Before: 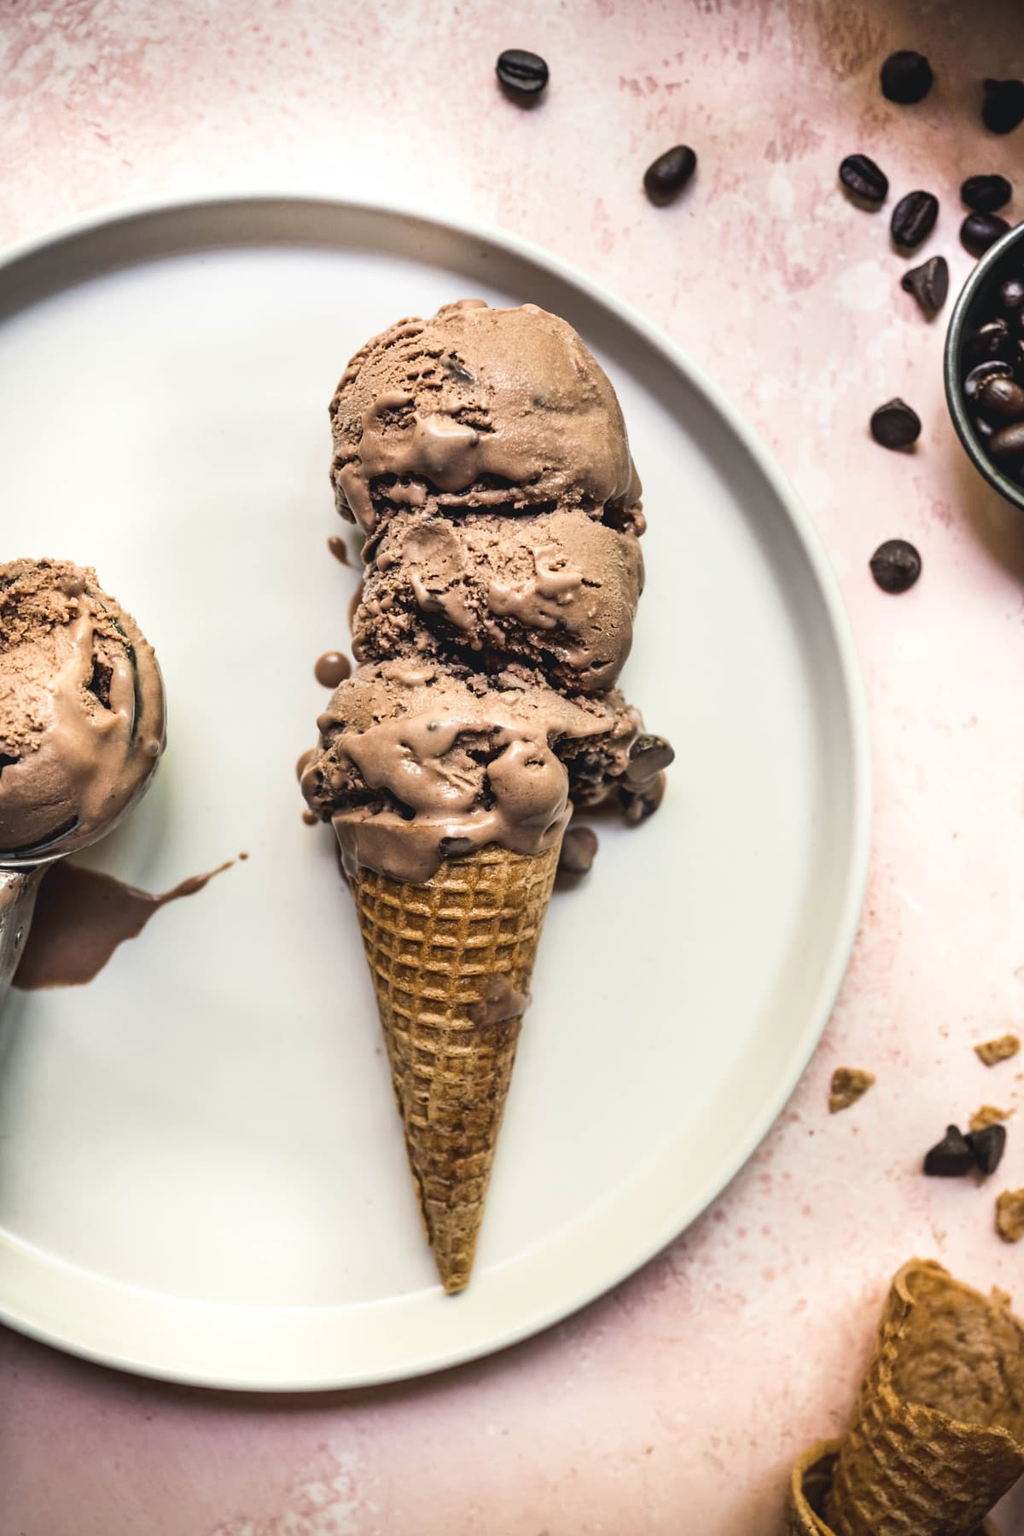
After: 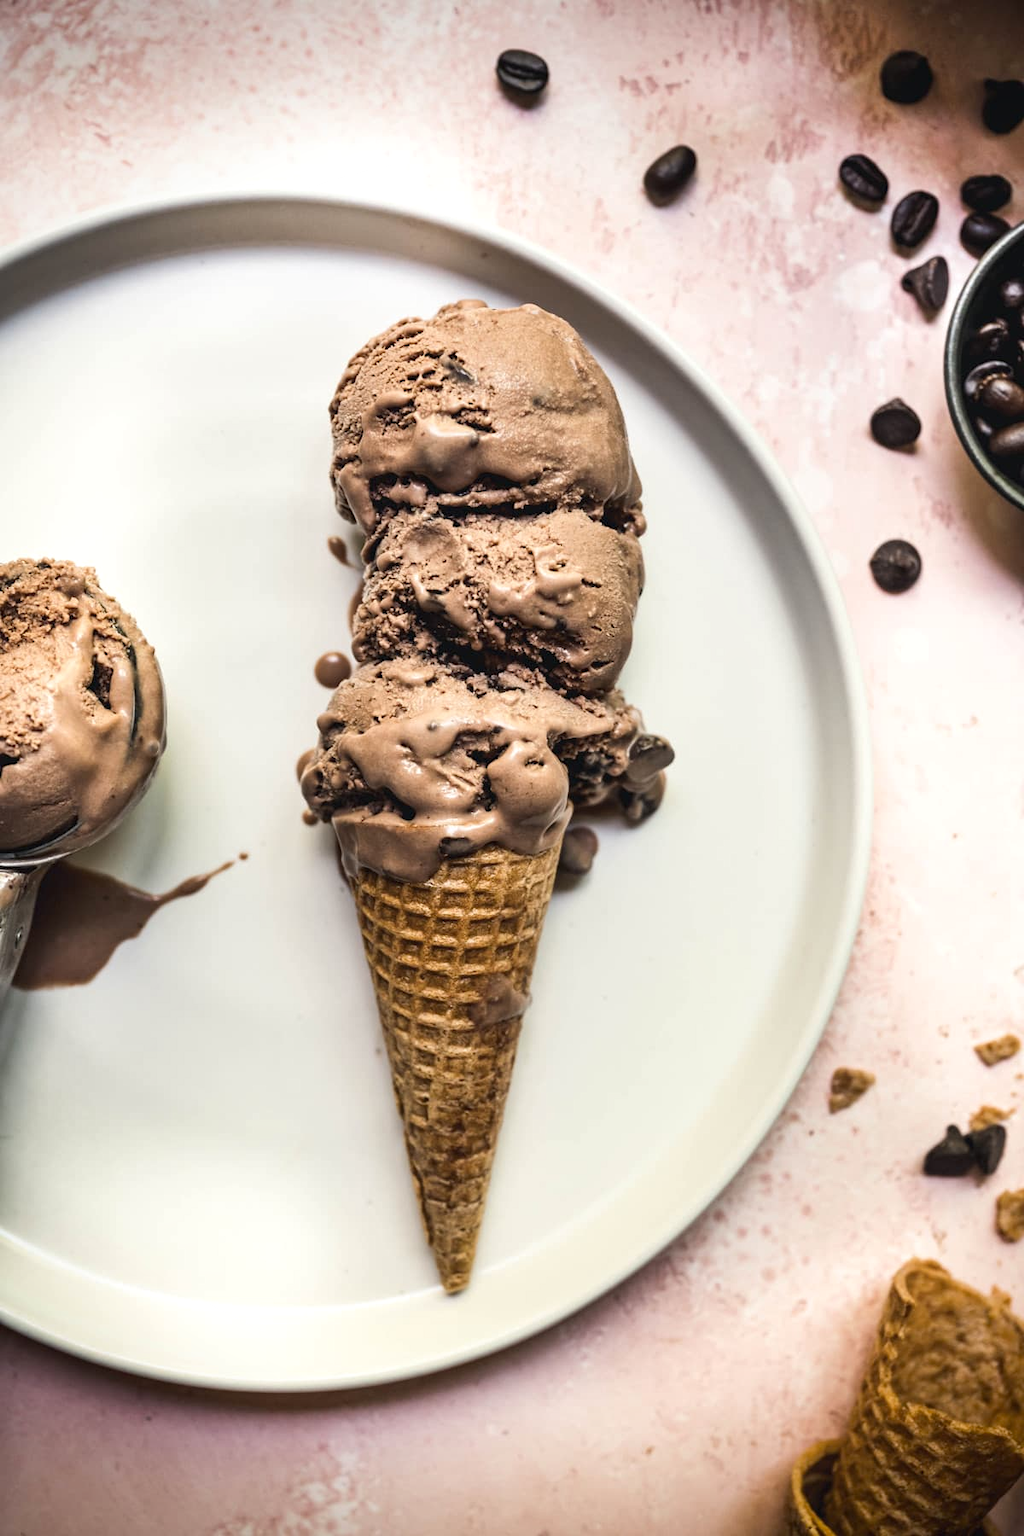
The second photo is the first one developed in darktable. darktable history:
tone equalizer: smoothing diameter 24.82%, edges refinement/feathering 6.61, preserve details guided filter
local contrast: highlights 104%, shadows 102%, detail 119%, midtone range 0.2
vignetting: fall-off radius 61.15%, saturation 0.386, unbound false
